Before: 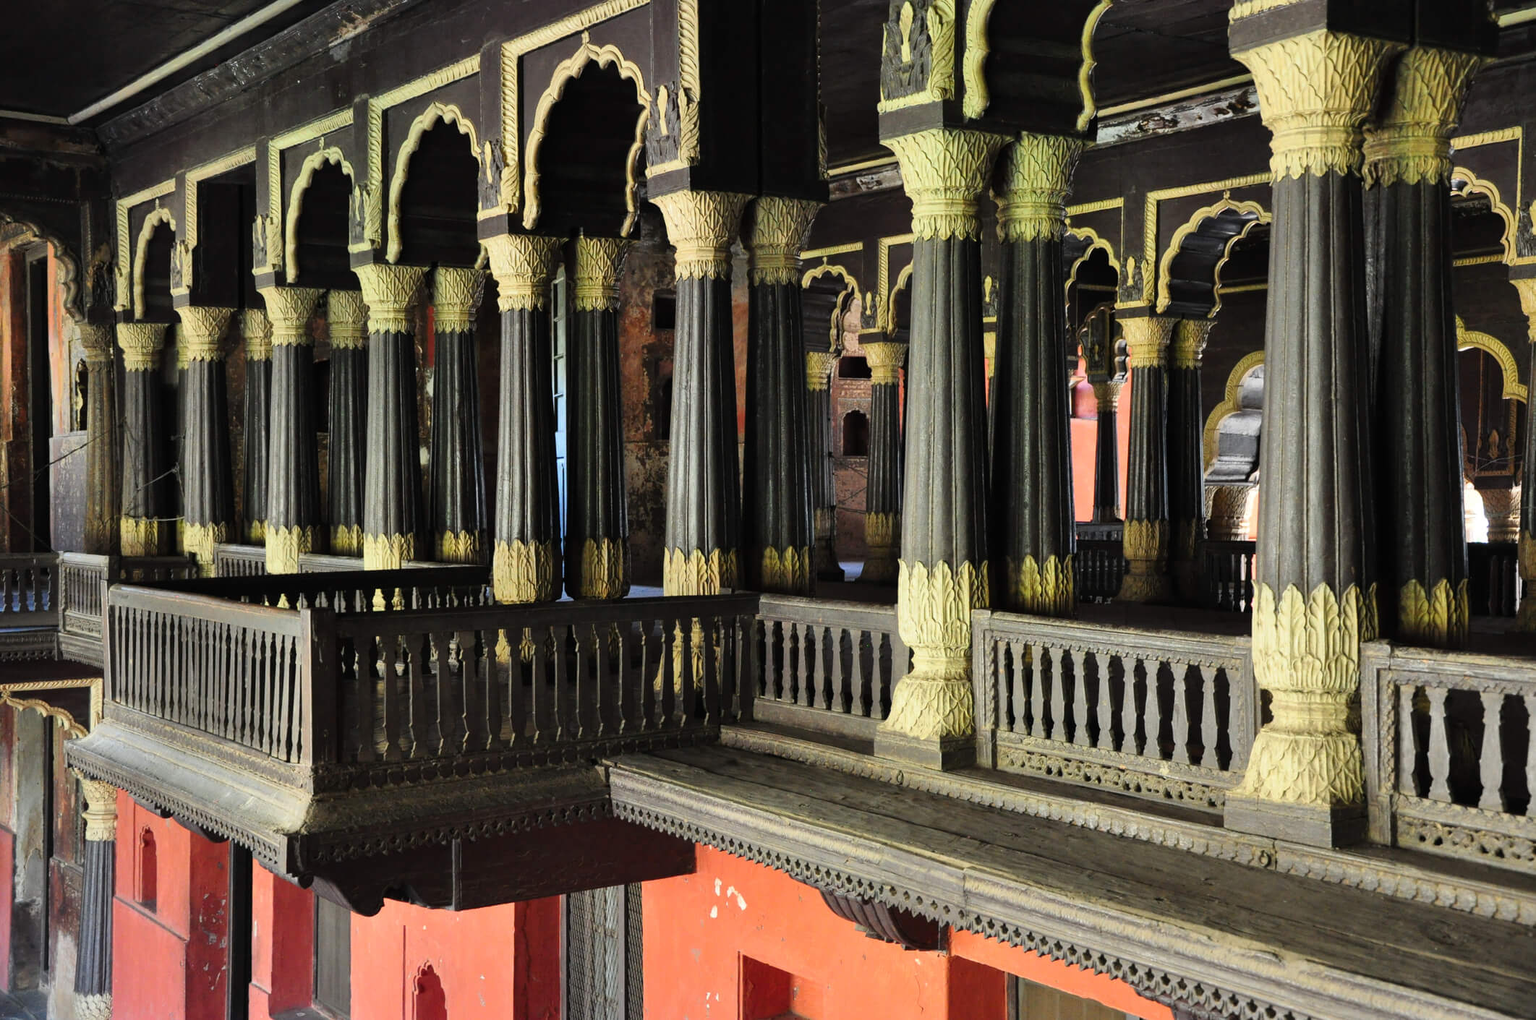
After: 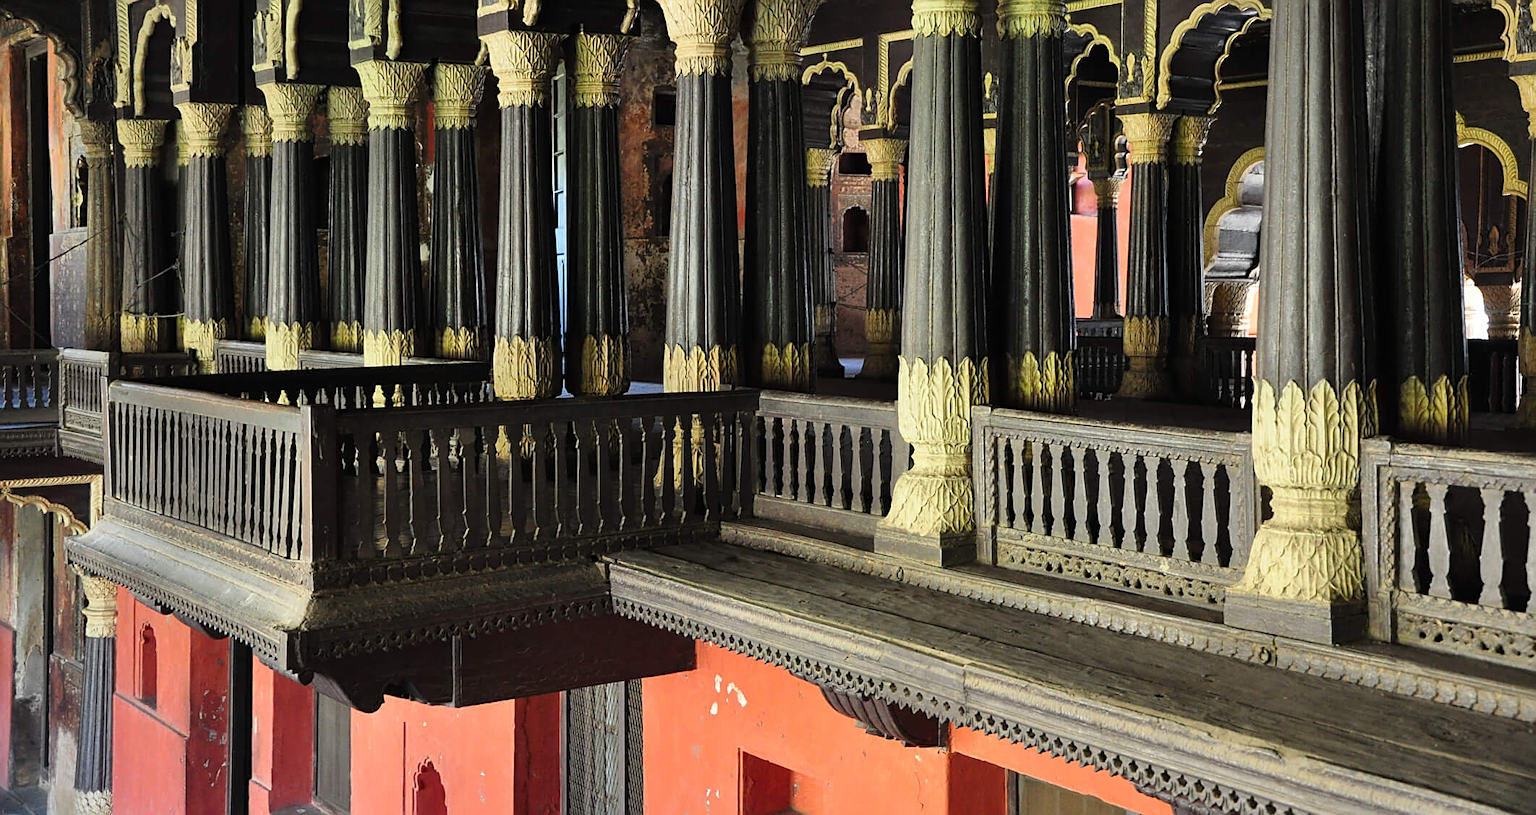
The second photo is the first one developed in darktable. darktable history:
sharpen: on, module defaults
crop and rotate: top 19.998%
